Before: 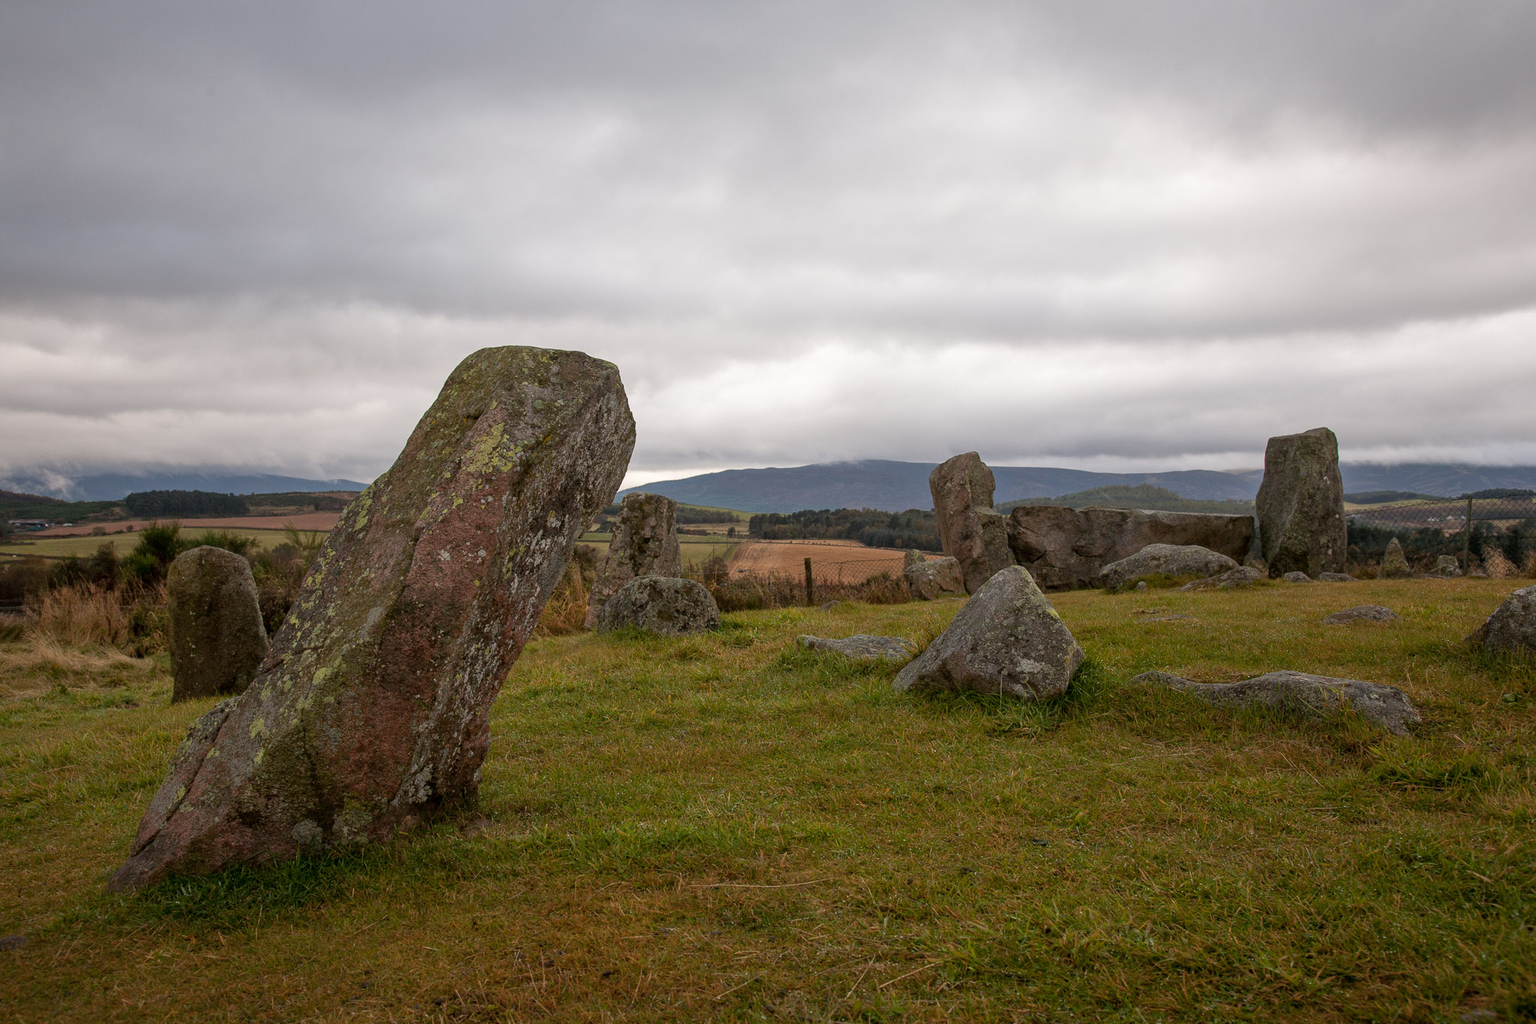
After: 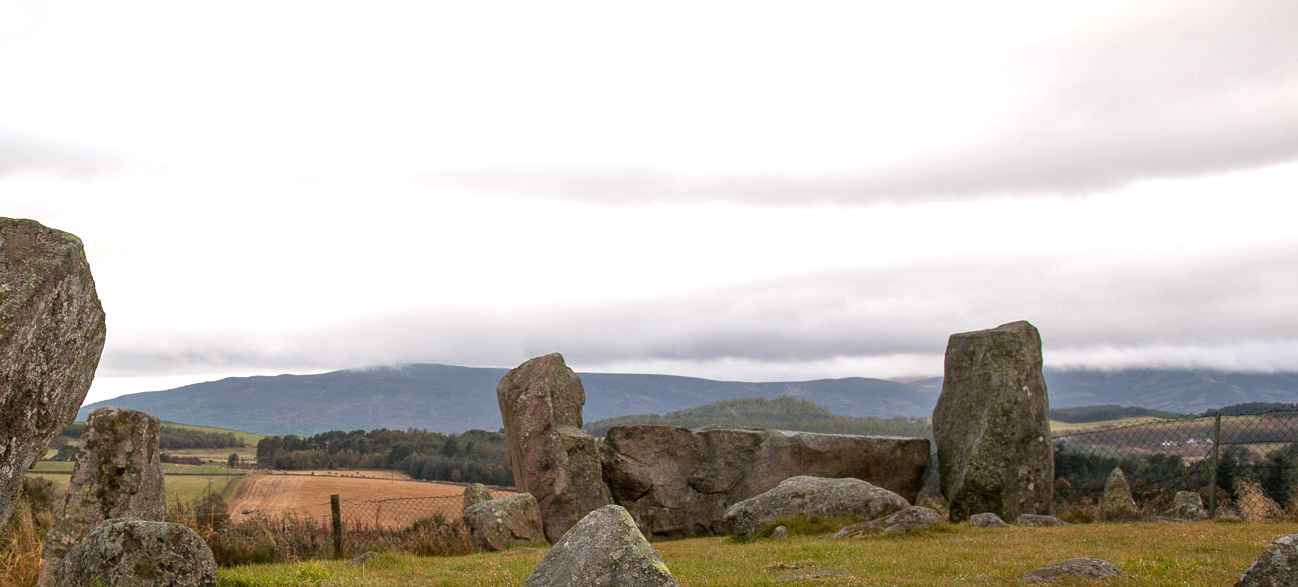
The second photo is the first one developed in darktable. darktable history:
exposure: exposure 1 EV, compensate exposure bias true, compensate highlight preservation false
crop: left 36.278%, top 18.302%, right 0.315%, bottom 38.688%
